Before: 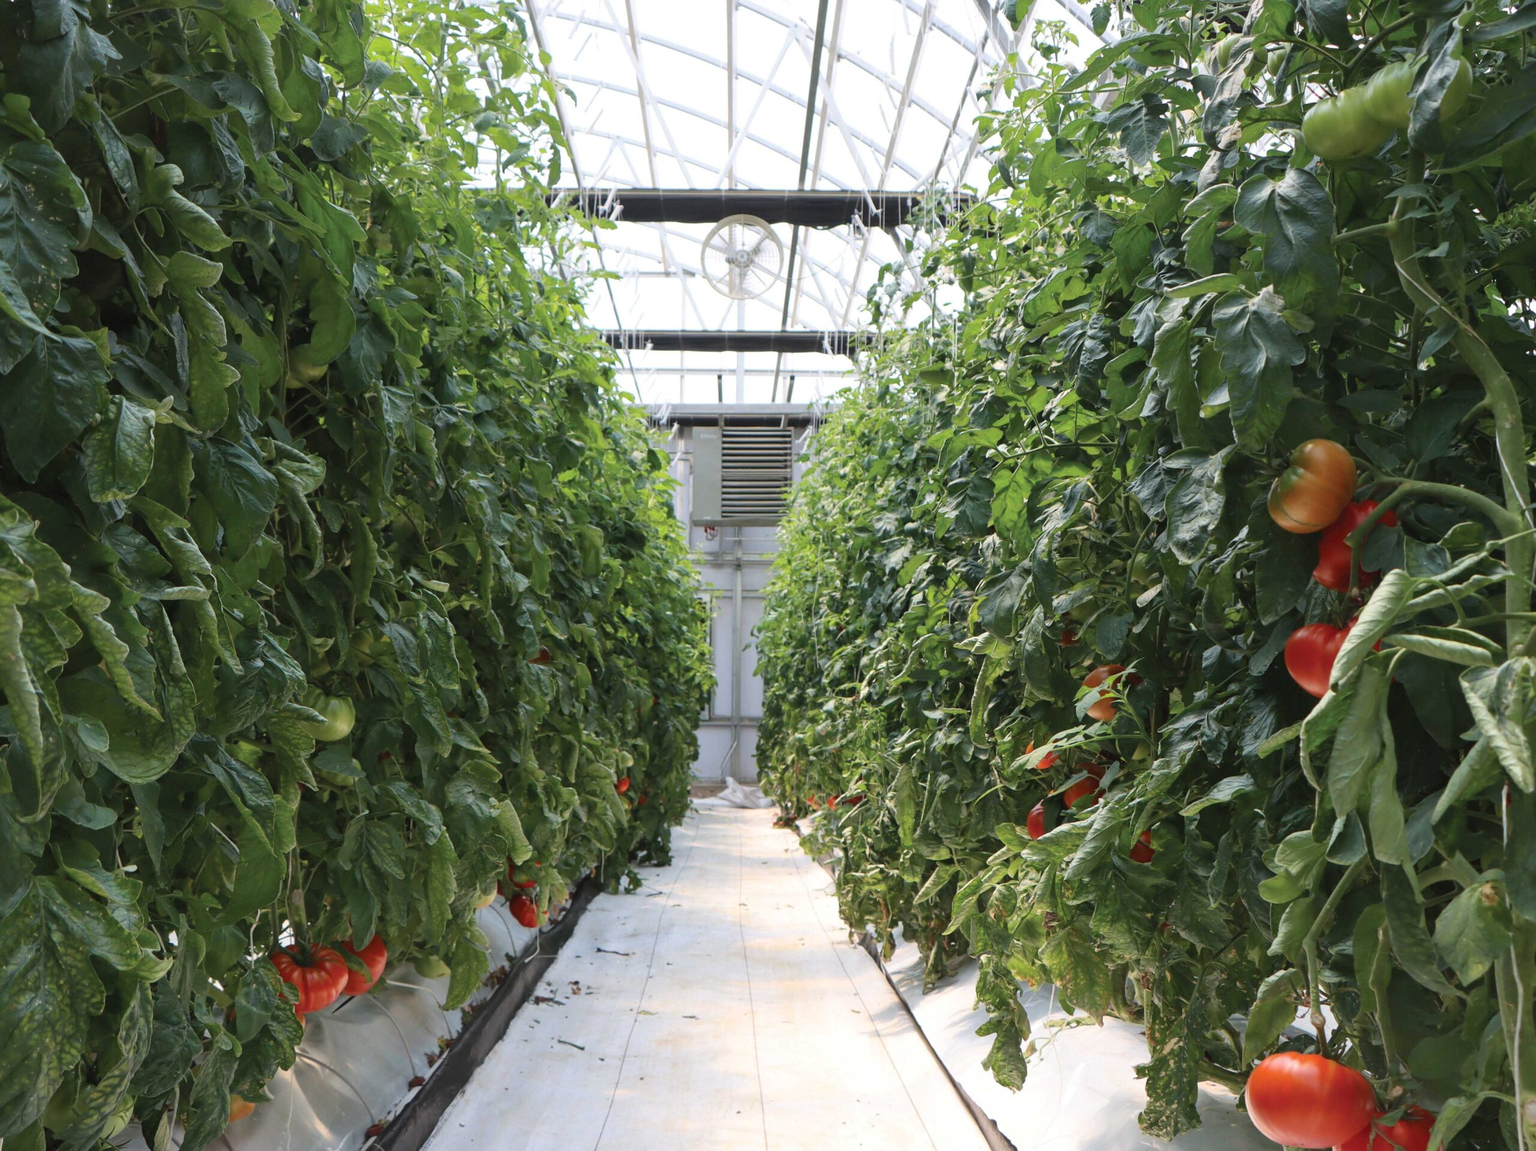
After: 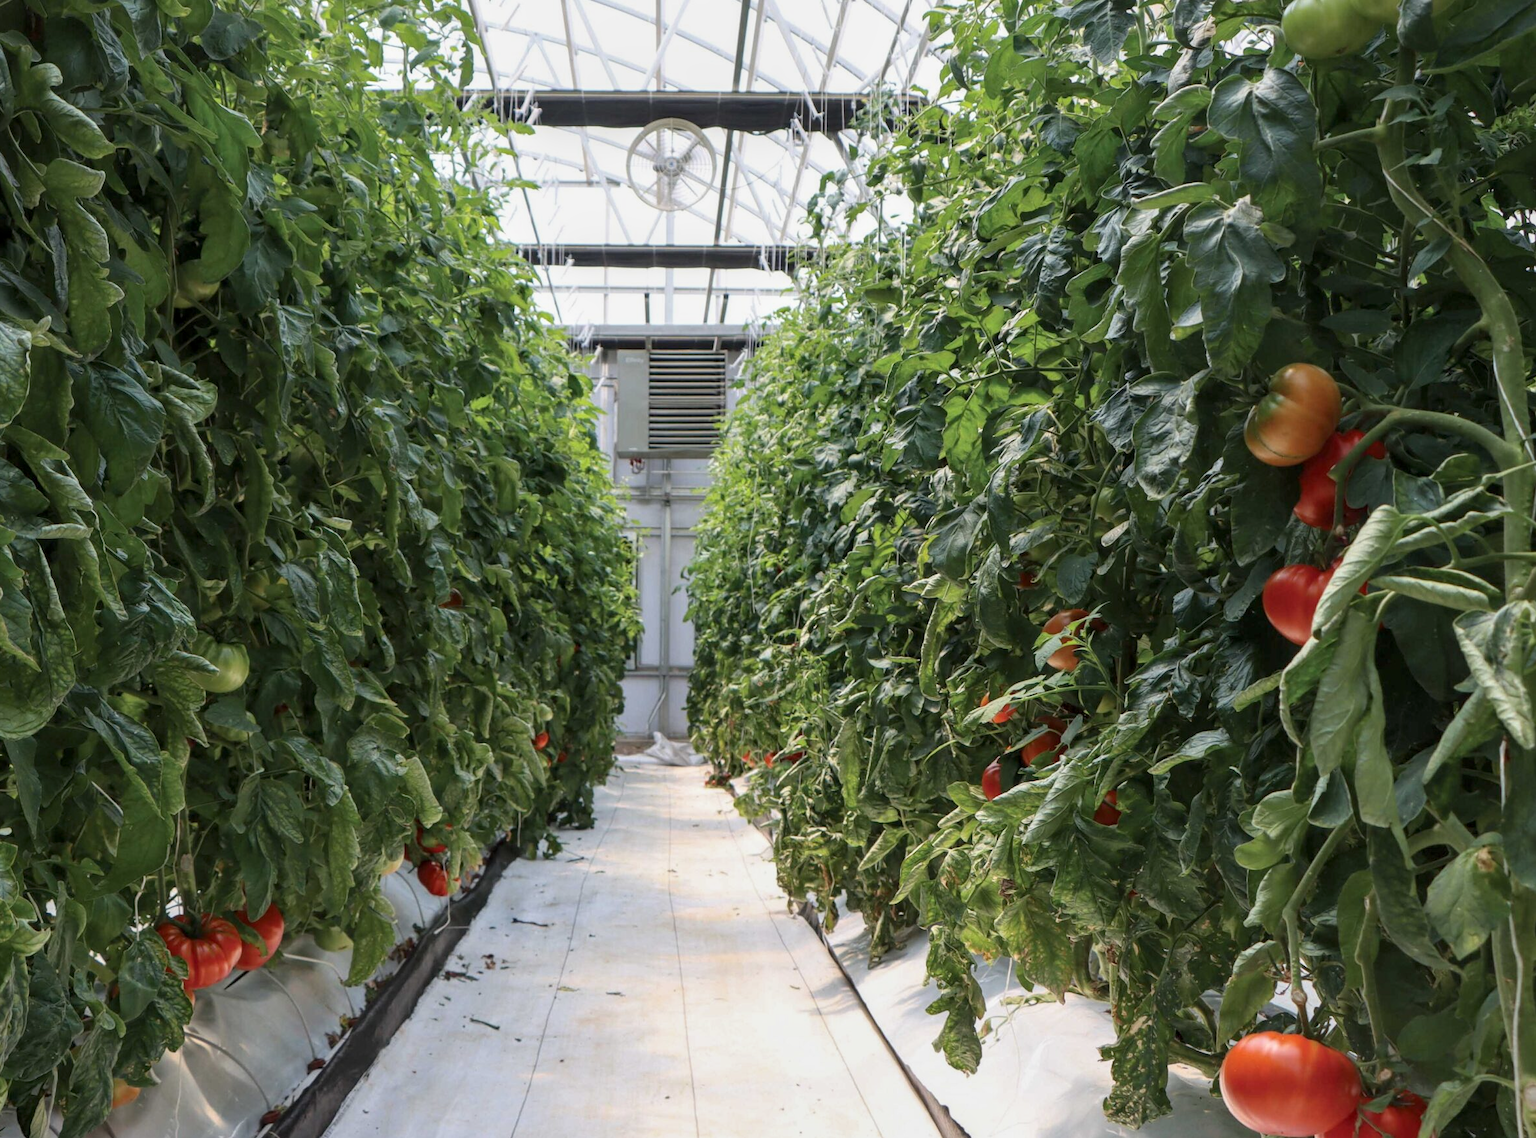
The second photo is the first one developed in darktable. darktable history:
white balance: emerald 1
local contrast: on, module defaults
crop and rotate: left 8.262%, top 9.226%
exposure: black level correction 0.001, exposure -0.2 EV, compensate highlight preservation false
